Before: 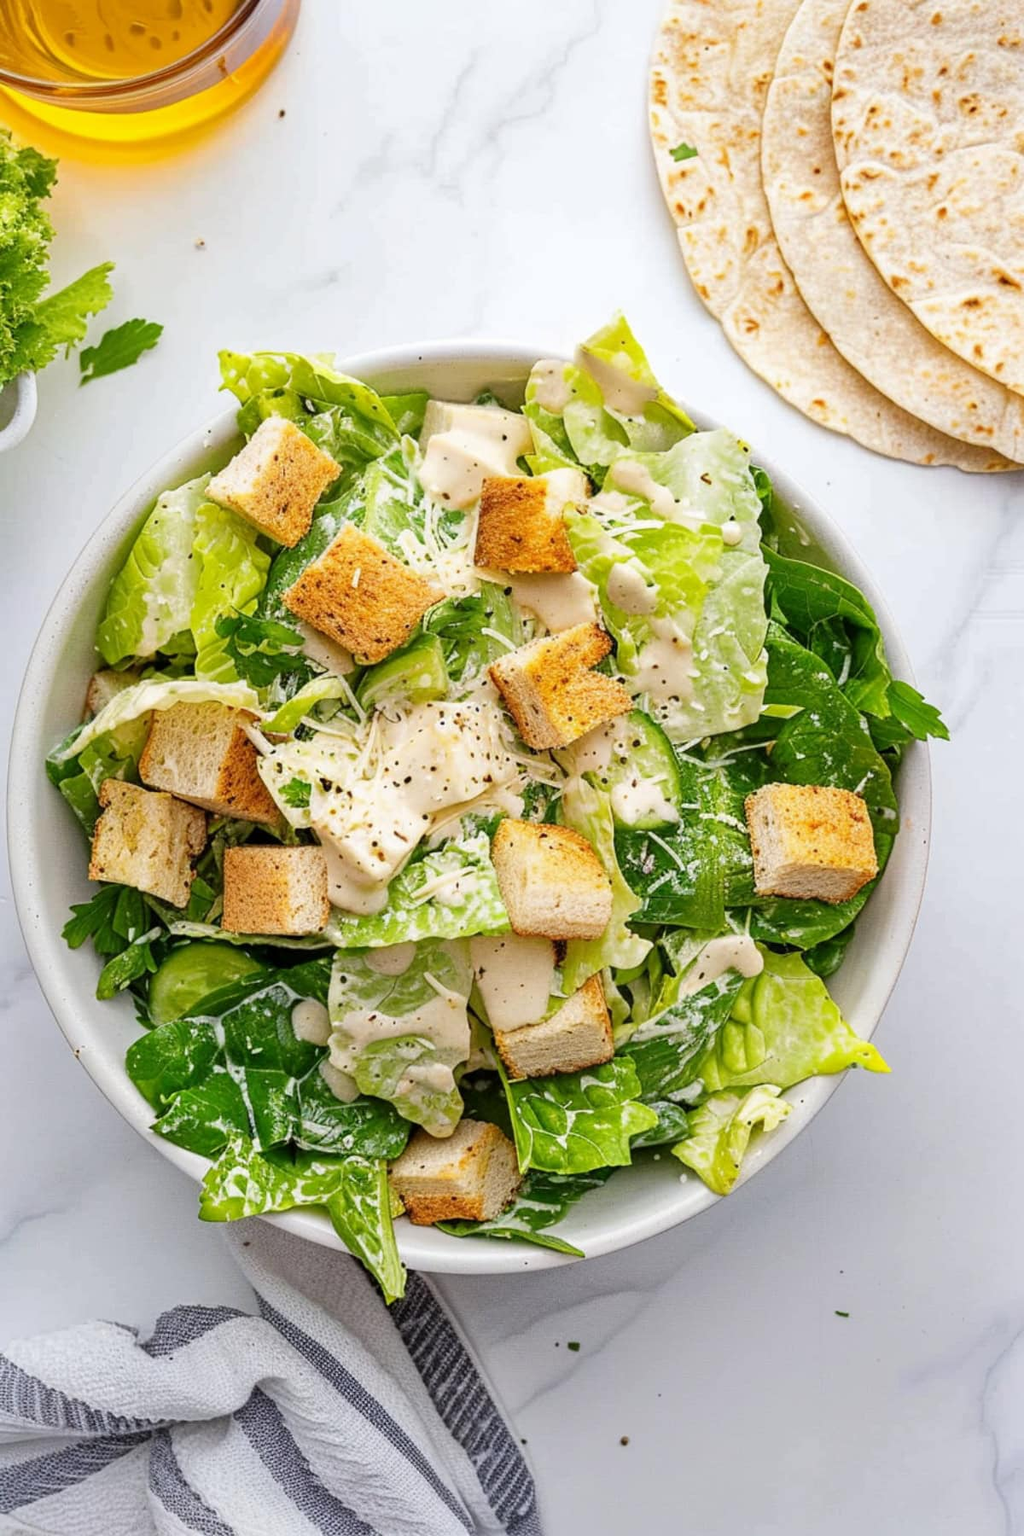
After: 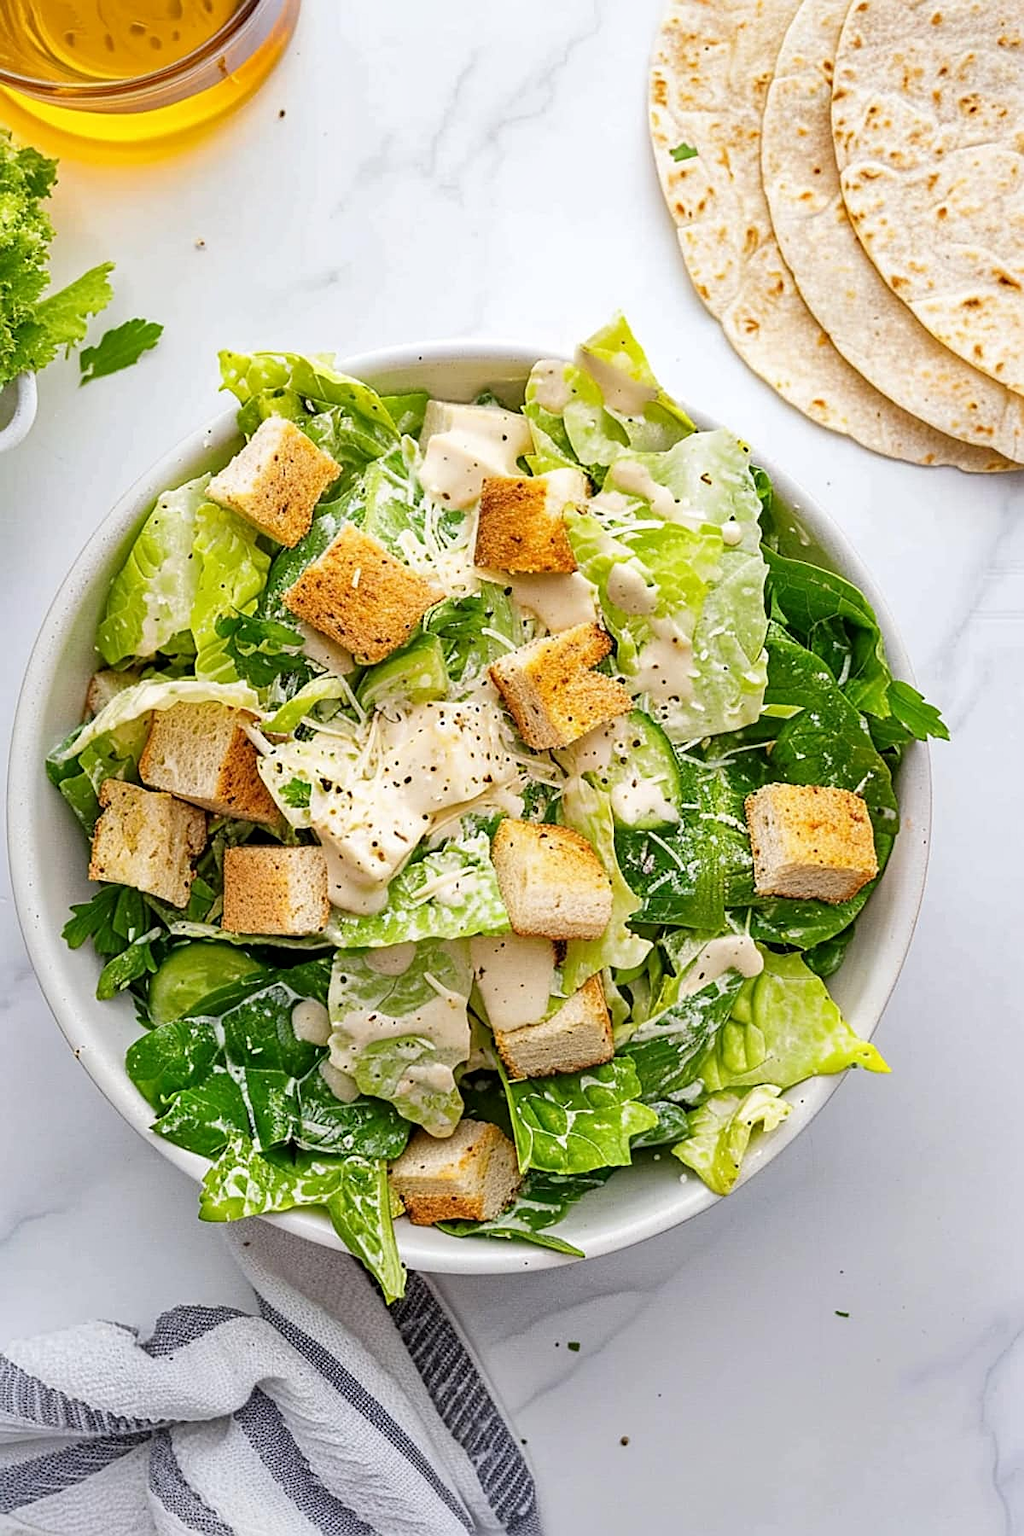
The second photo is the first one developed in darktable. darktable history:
local contrast: mode bilateral grid, contrast 100, coarseness 100, detail 108%, midtone range 0.2
sharpen: on, module defaults
